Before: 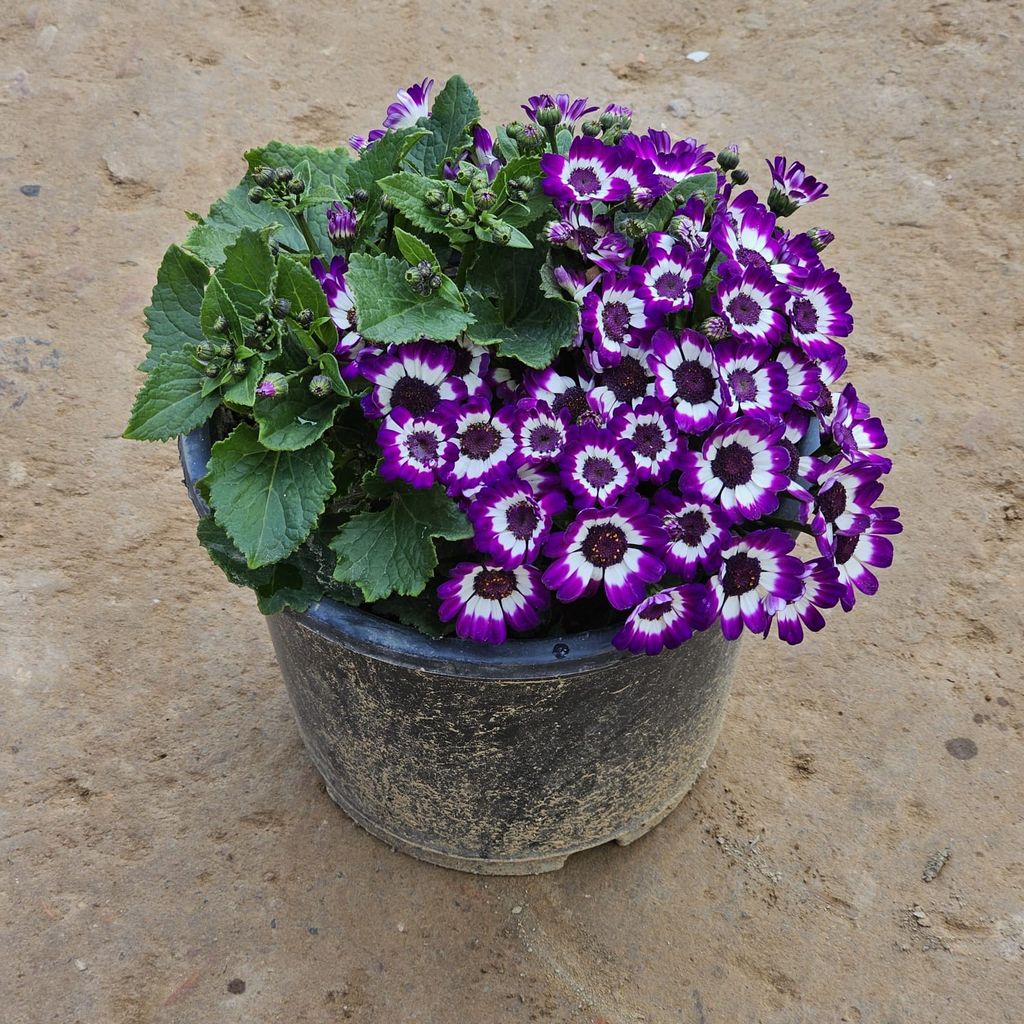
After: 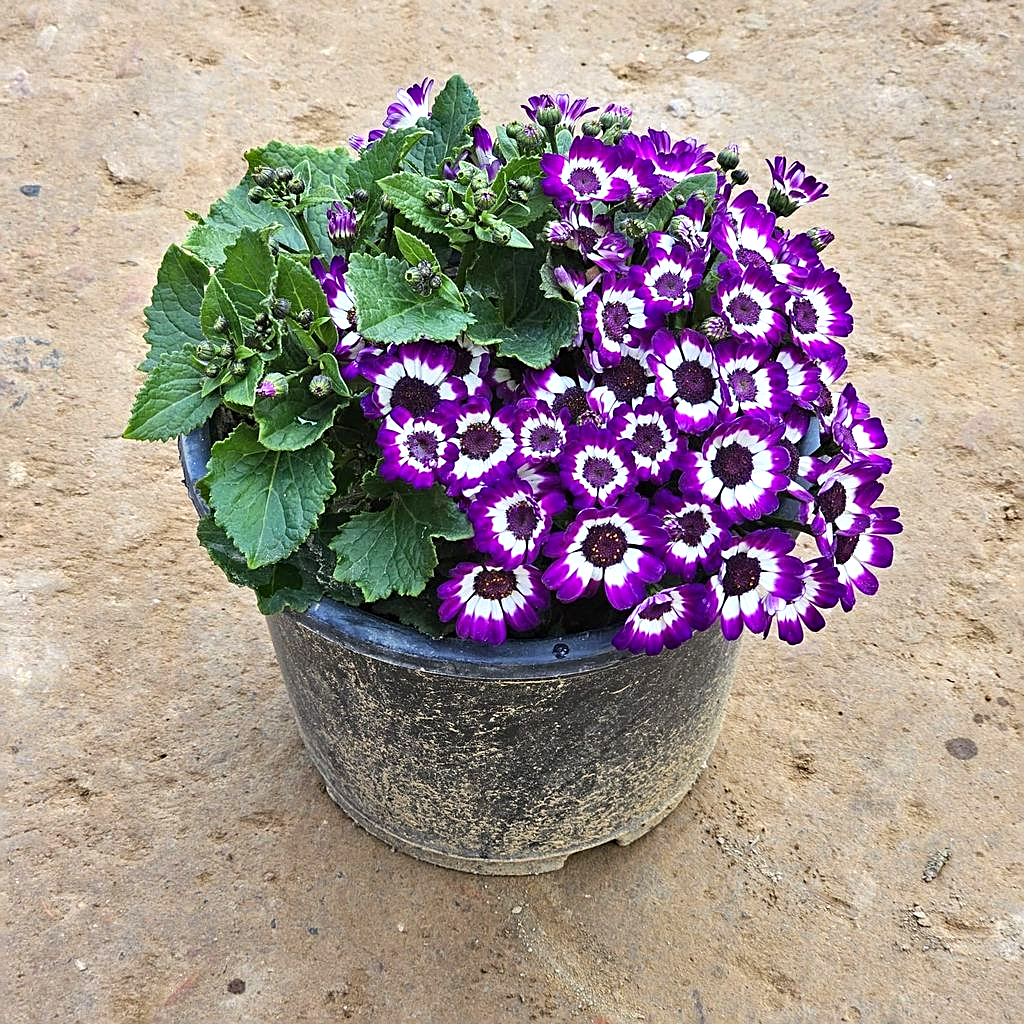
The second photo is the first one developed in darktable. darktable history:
exposure: exposure 0.744 EV, compensate exposure bias true, compensate highlight preservation false
haze removal: compatibility mode true, adaptive false
sharpen: on, module defaults
